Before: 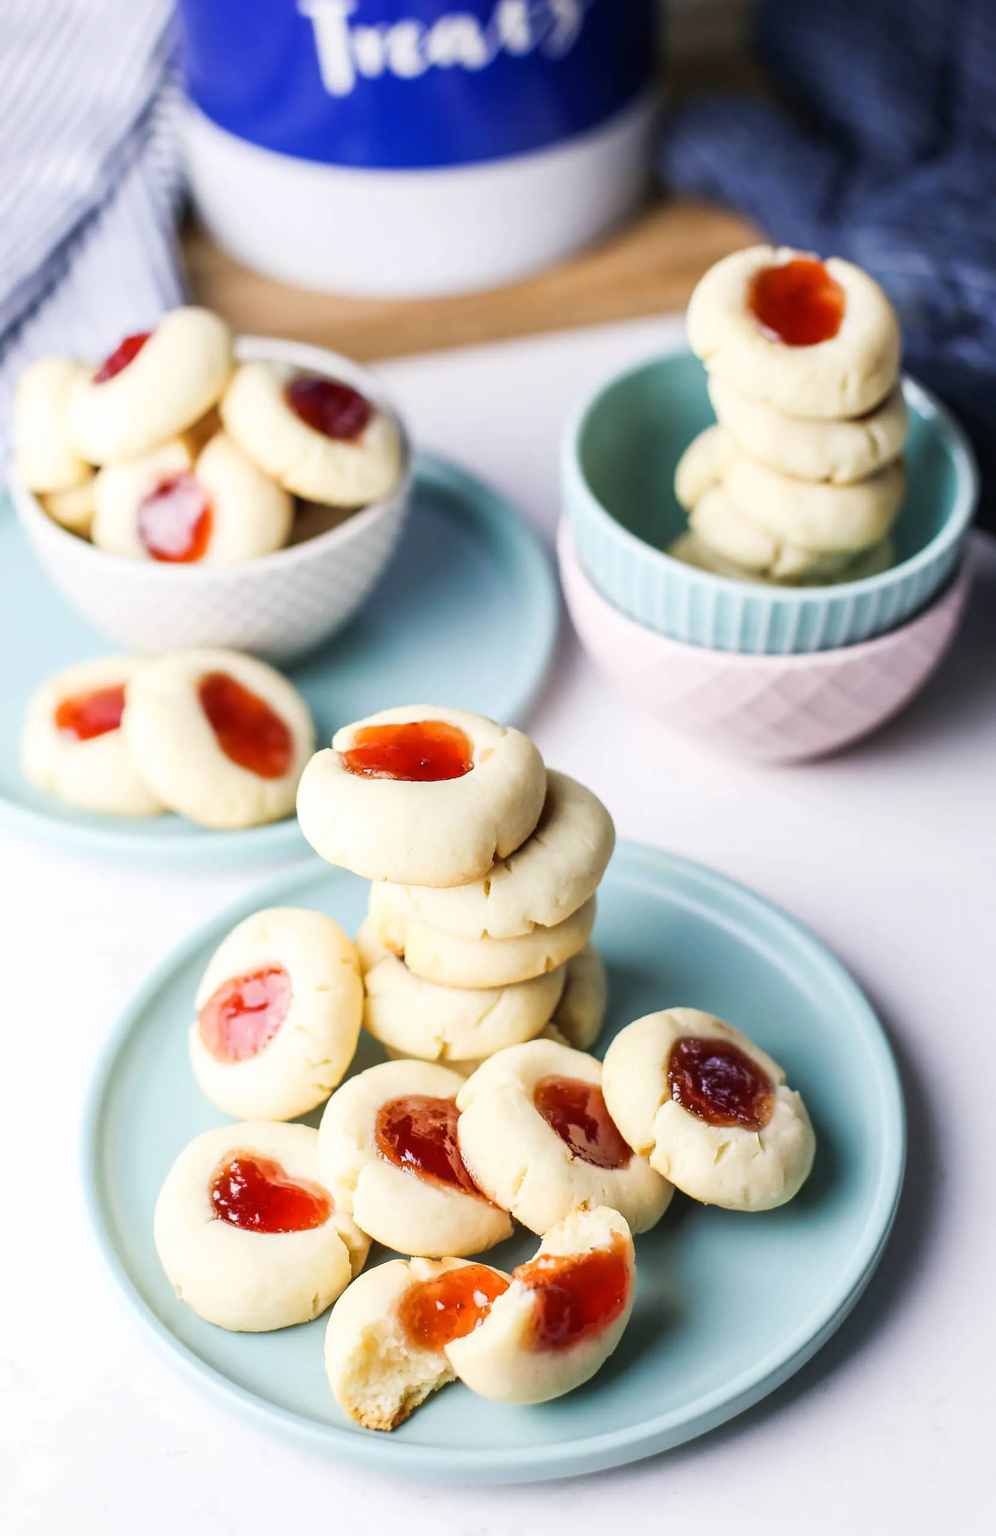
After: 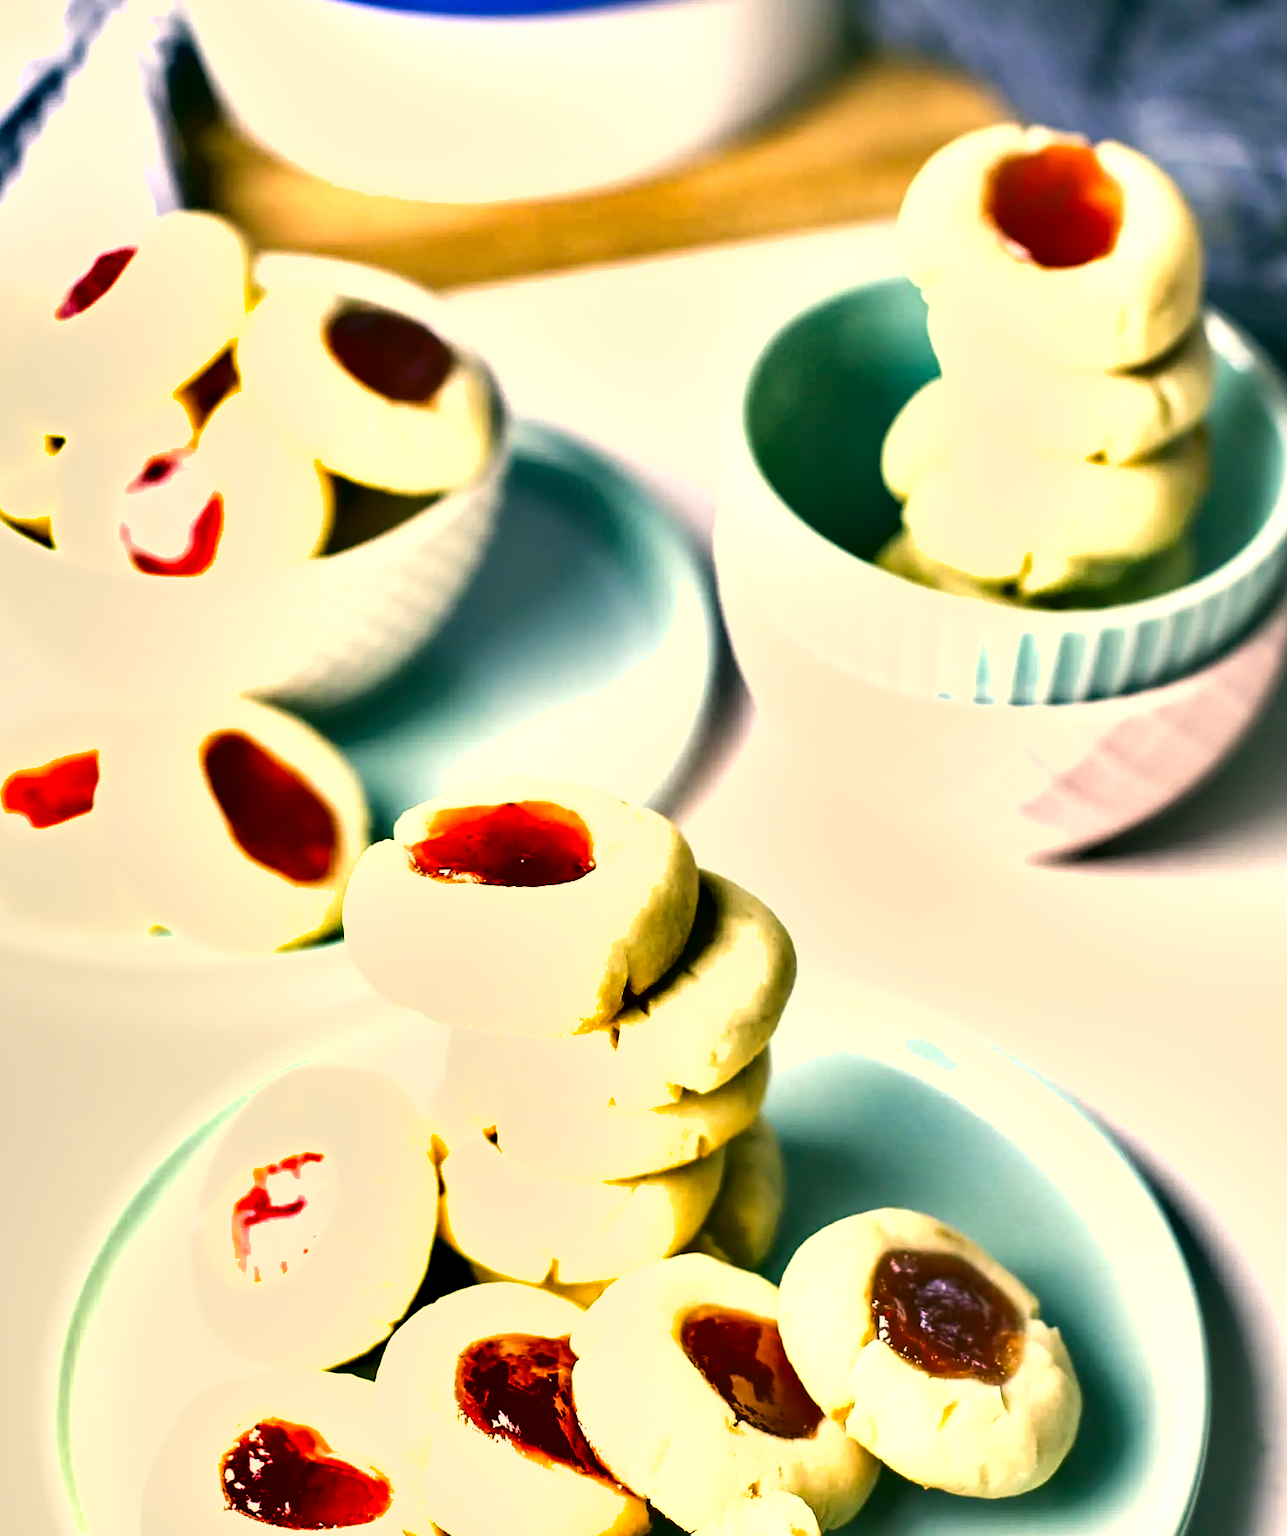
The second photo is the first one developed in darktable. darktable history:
shadows and highlights: soften with gaussian
color correction: highlights a* 5.3, highlights b* 24.26, shadows a* -15.58, shadows b* 4.02
crop: left 5.596%, top 10.314%, right 3.534%, bottom 19.395%
exposure: black level correction 0, exposure 0.953 EV, compensate exposure bias true, compensate highlight preservation false
tone equalizer: on, module defaults
